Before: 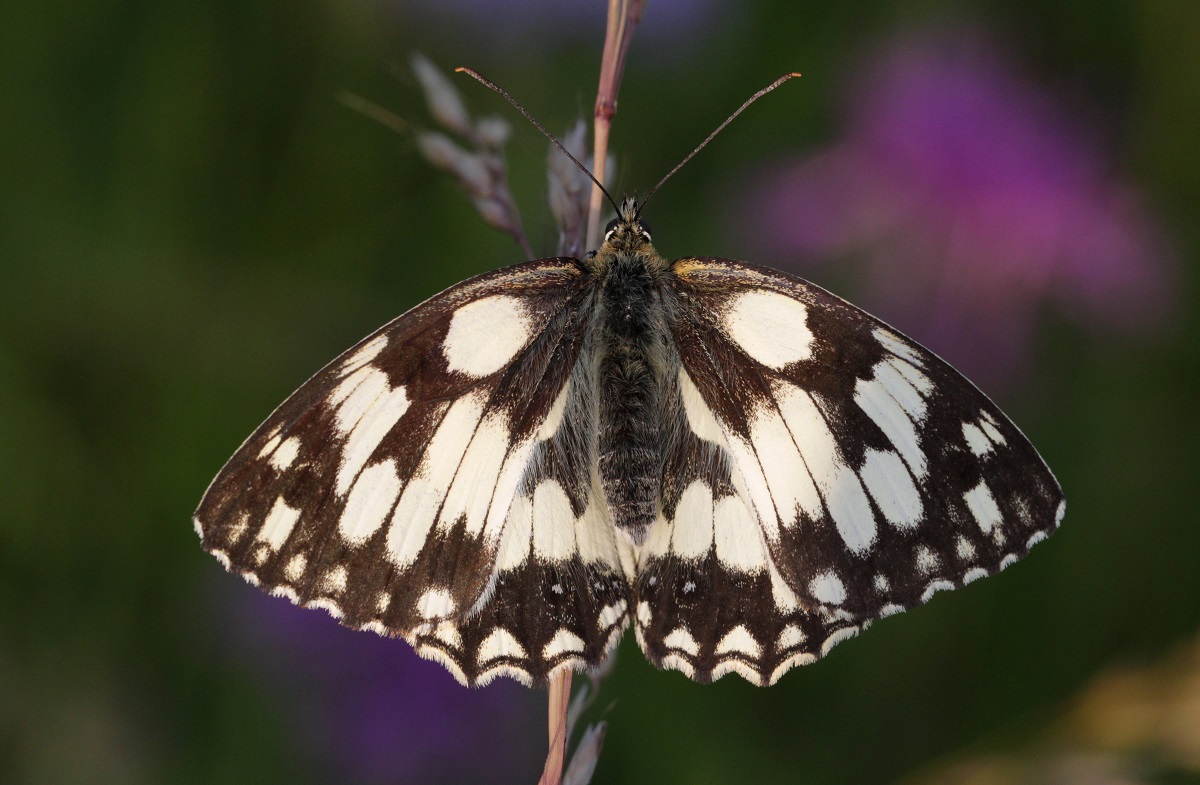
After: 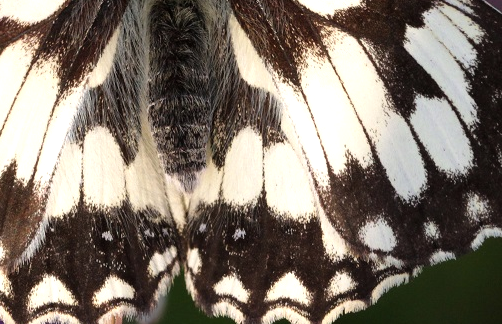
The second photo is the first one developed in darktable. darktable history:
crop: left 37.506%, top 45.094%, right 20.639%, bottom 13.581%
tone equalizer: -8 EV -0.41 EV, -7 EV -0.417 EV, -6 EV -0.308 EV, -5 EV -0.235 EV, -3 EV 0.213 EV, -2 EV 0.307 EV, -1 EV 0.372 EV, +0 EV 0.427 EV
